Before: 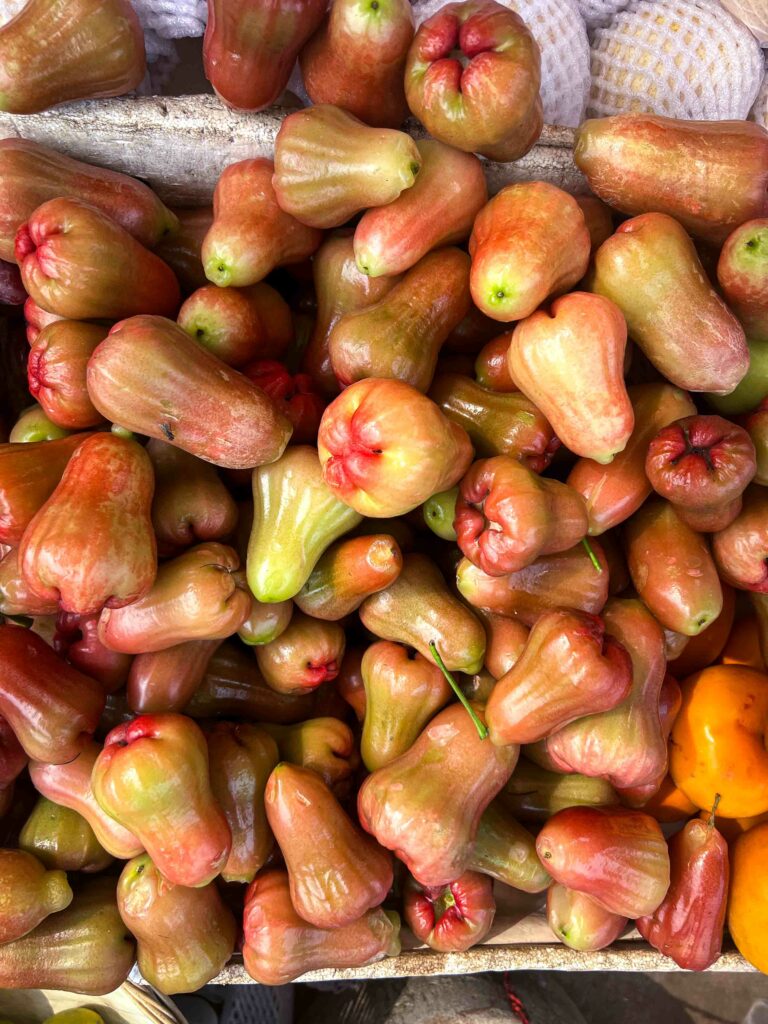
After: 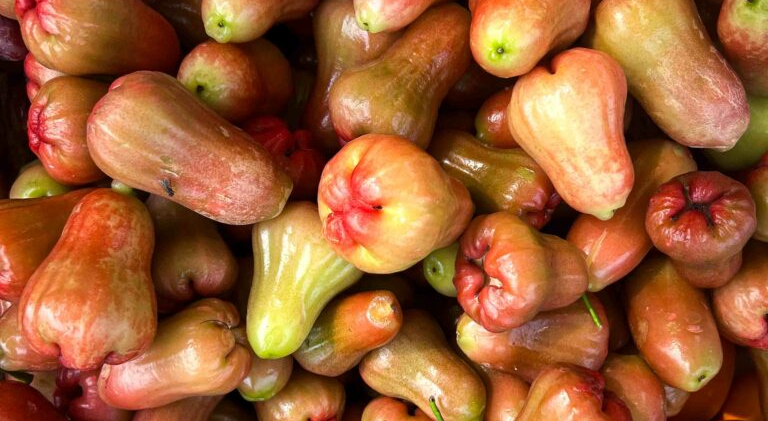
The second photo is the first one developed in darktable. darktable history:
crop and rotate: top 23.856%, bottom 34.956%
